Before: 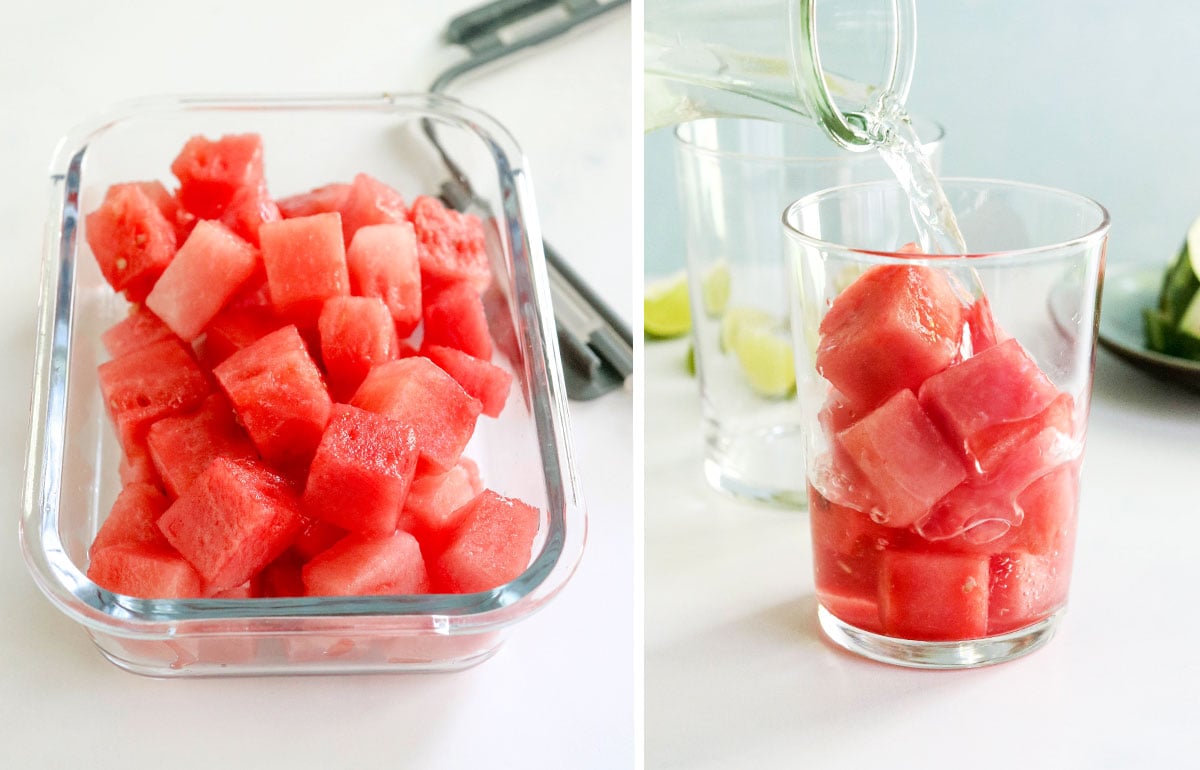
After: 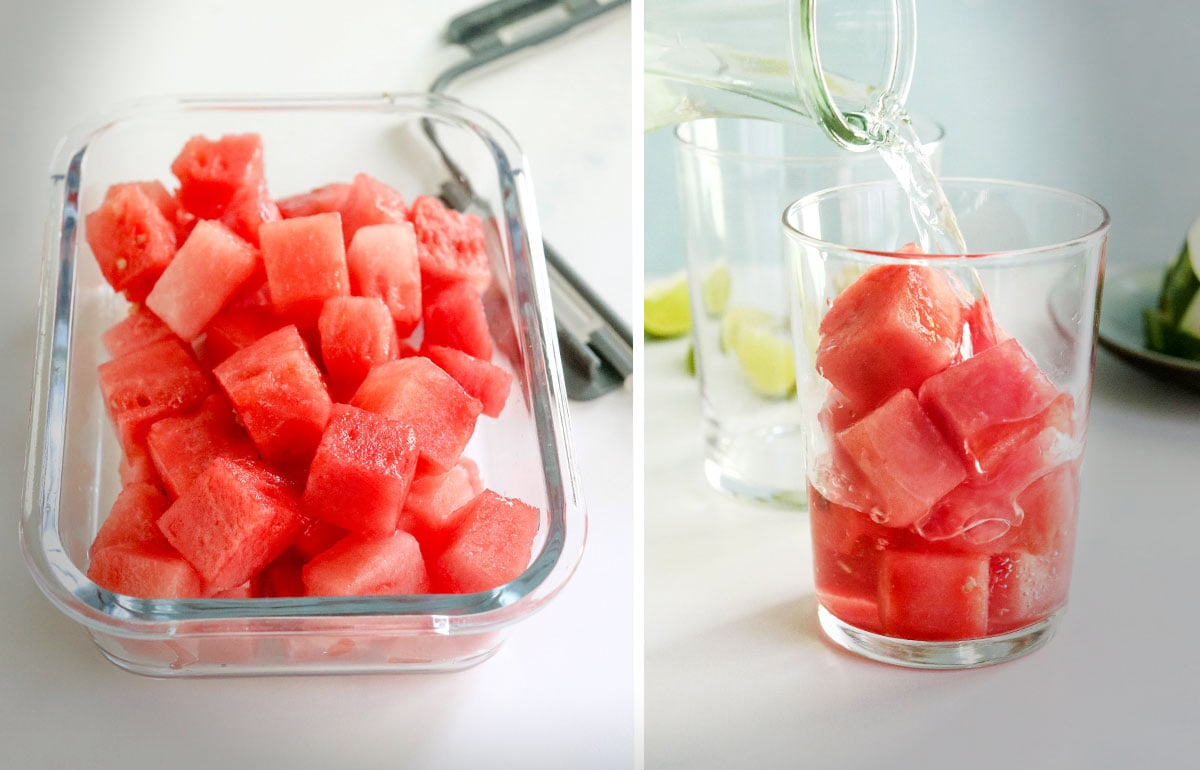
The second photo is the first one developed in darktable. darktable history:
white balance: emerald 1
vignetting: fall-off start 68.33%, fall-off radius 30%, saturation 0.042, center (-0.066, -0.311), width/height ratio 0.992, shape 0.85, dithering 8-bit output
